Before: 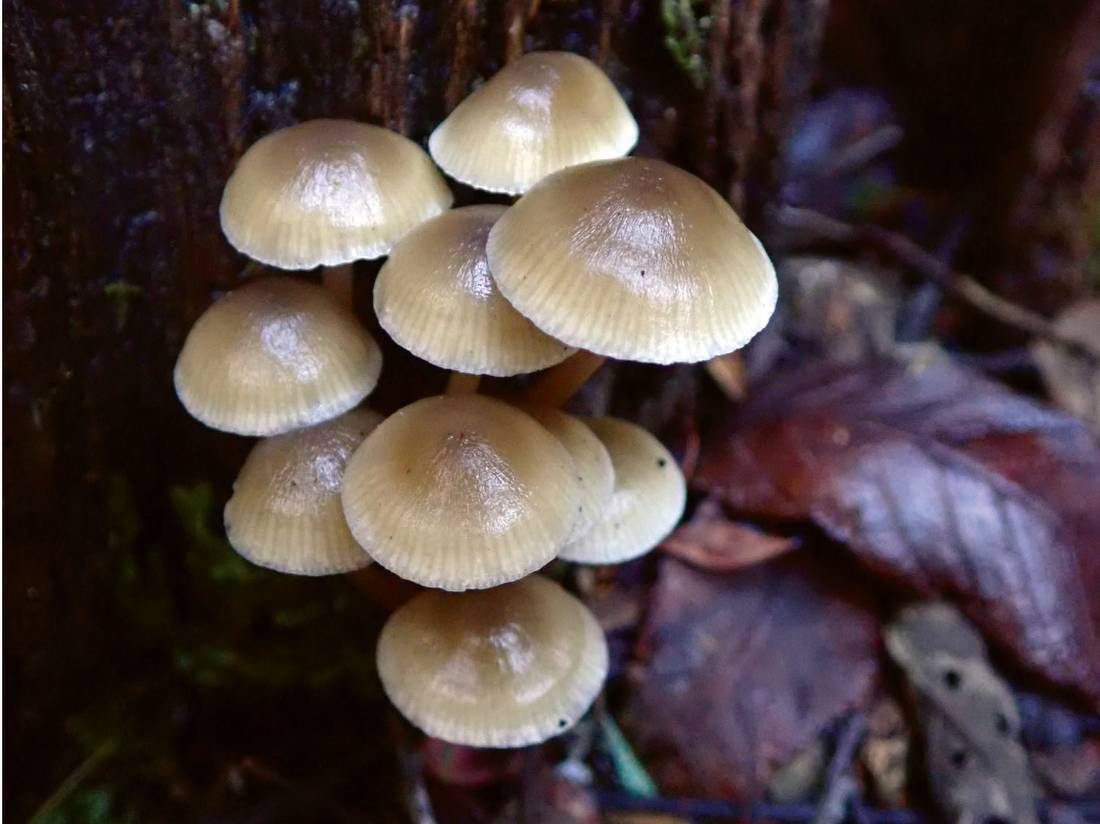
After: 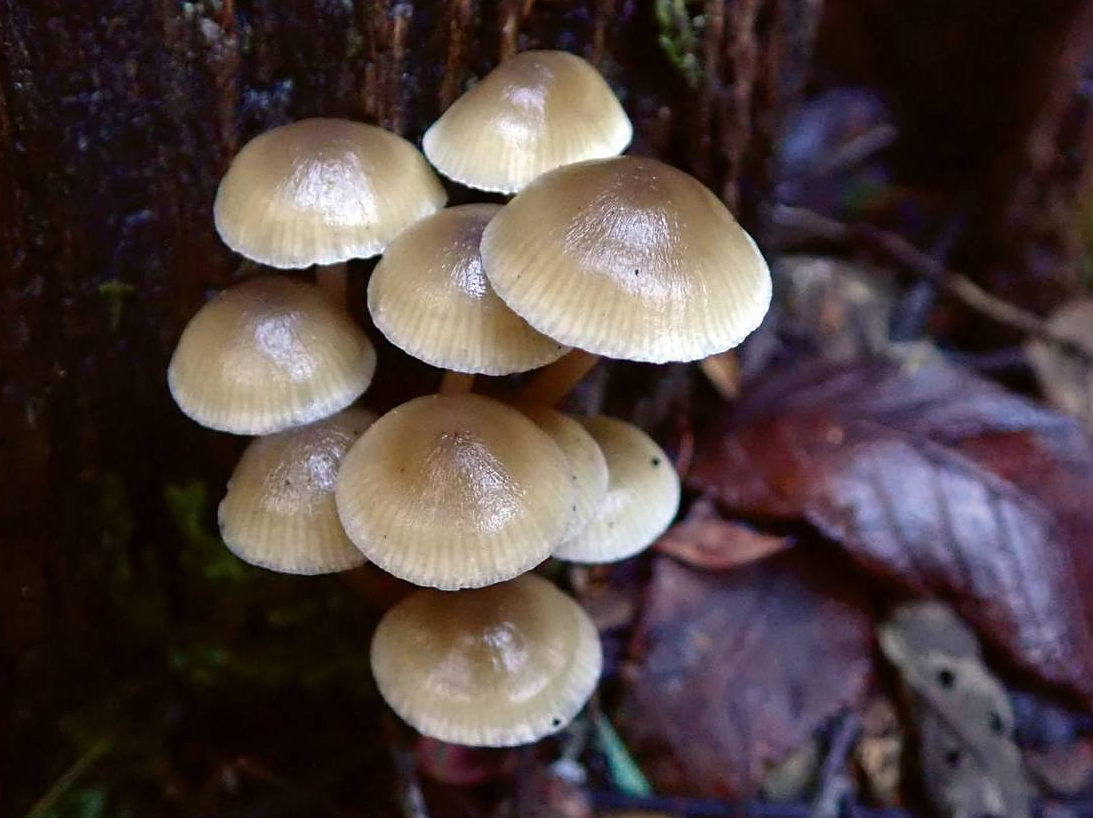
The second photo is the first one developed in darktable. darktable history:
crop and rotate: left 0.617%, top 0.223%, bottom 0.409%
sharpen: radius 1.042
